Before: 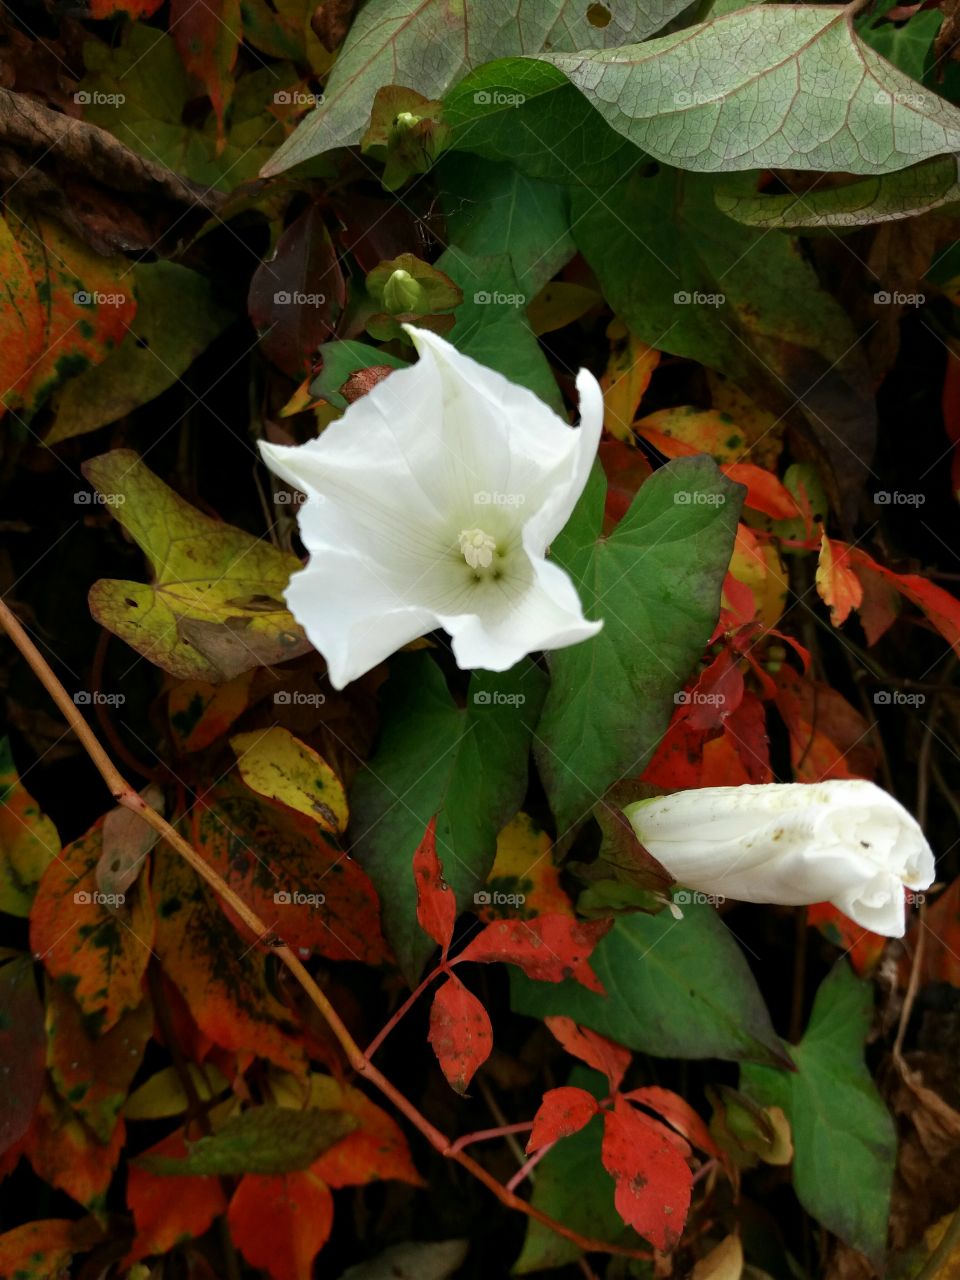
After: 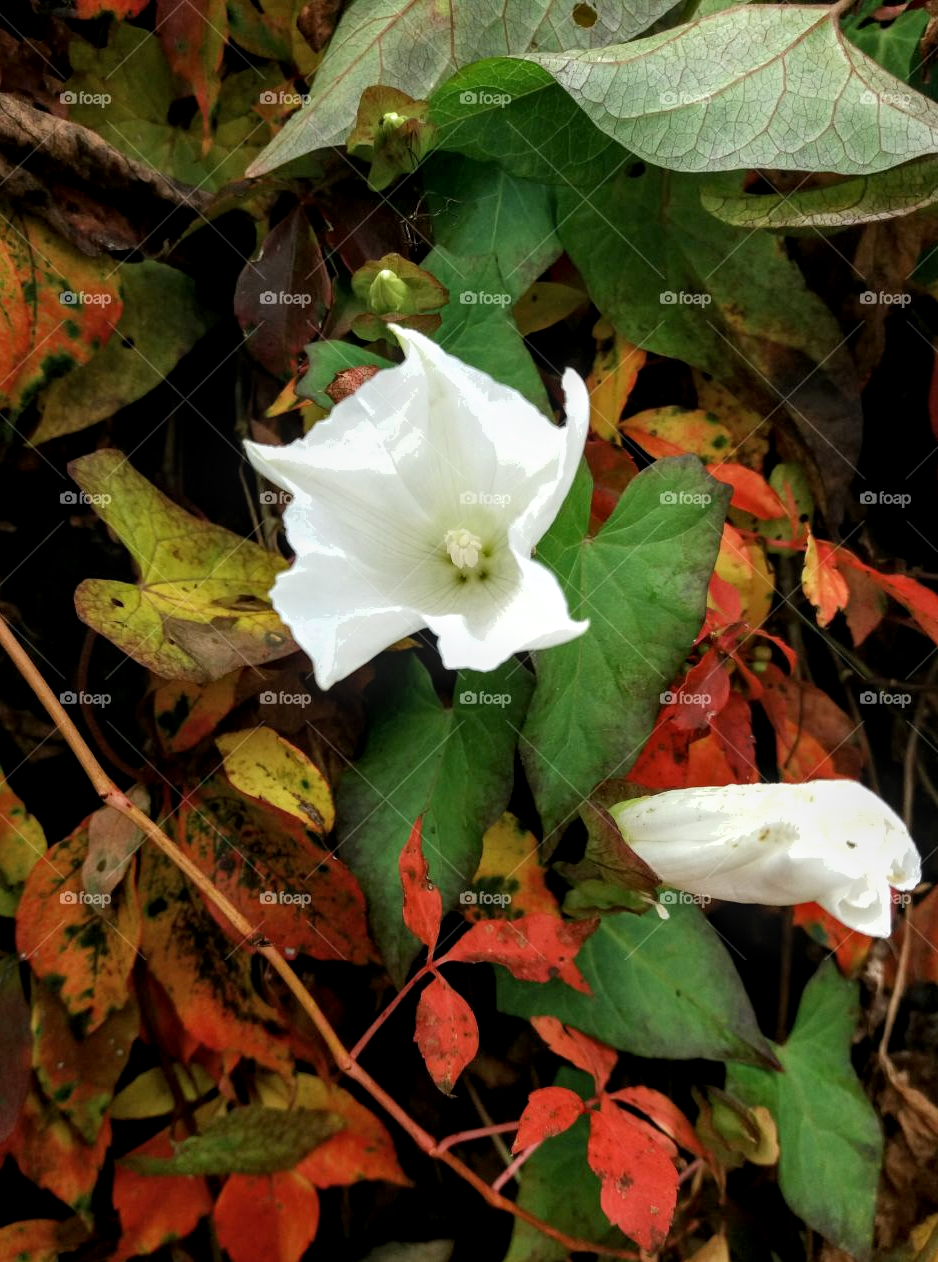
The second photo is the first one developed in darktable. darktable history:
local contrast: detail 130%
exposure: black level correction 0, exposure 0.693 EV, compensate exposure bias true, compensate highlight preservation false
crop and rotate: left 1.548%, right 0.723%, bottom 1.364%
filmic rgb: black relative exposure -14.88 EV, white relative exposure 3 EV, threshold 3.02 EV, target black luminance 0%, hardness 9.34, latitude 98.39%, contrast 0.914, shadows ↔ highlights balance 0.735%, enable highlight reconstruction true
